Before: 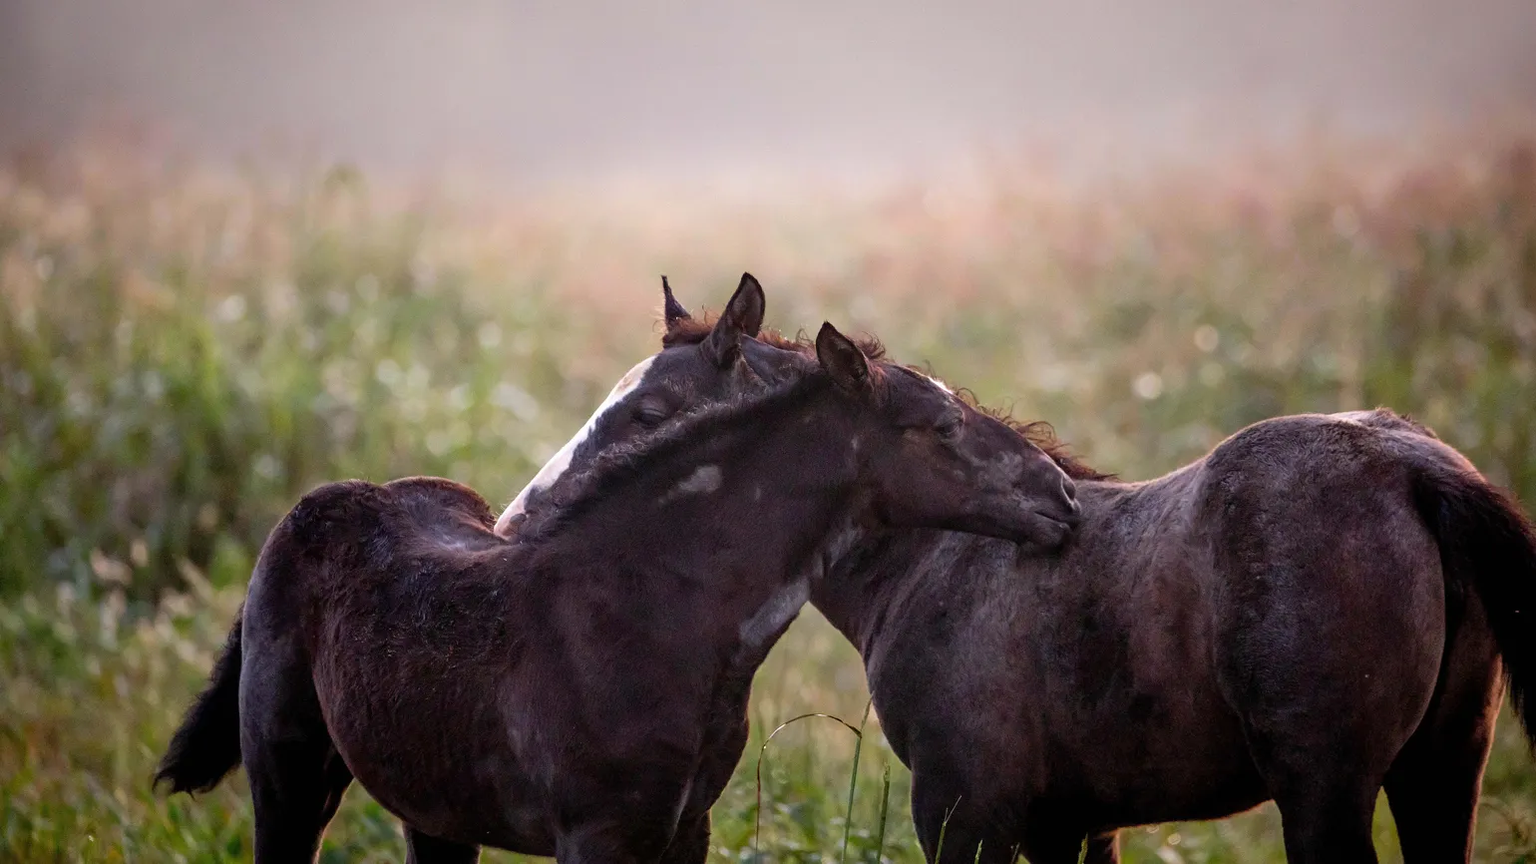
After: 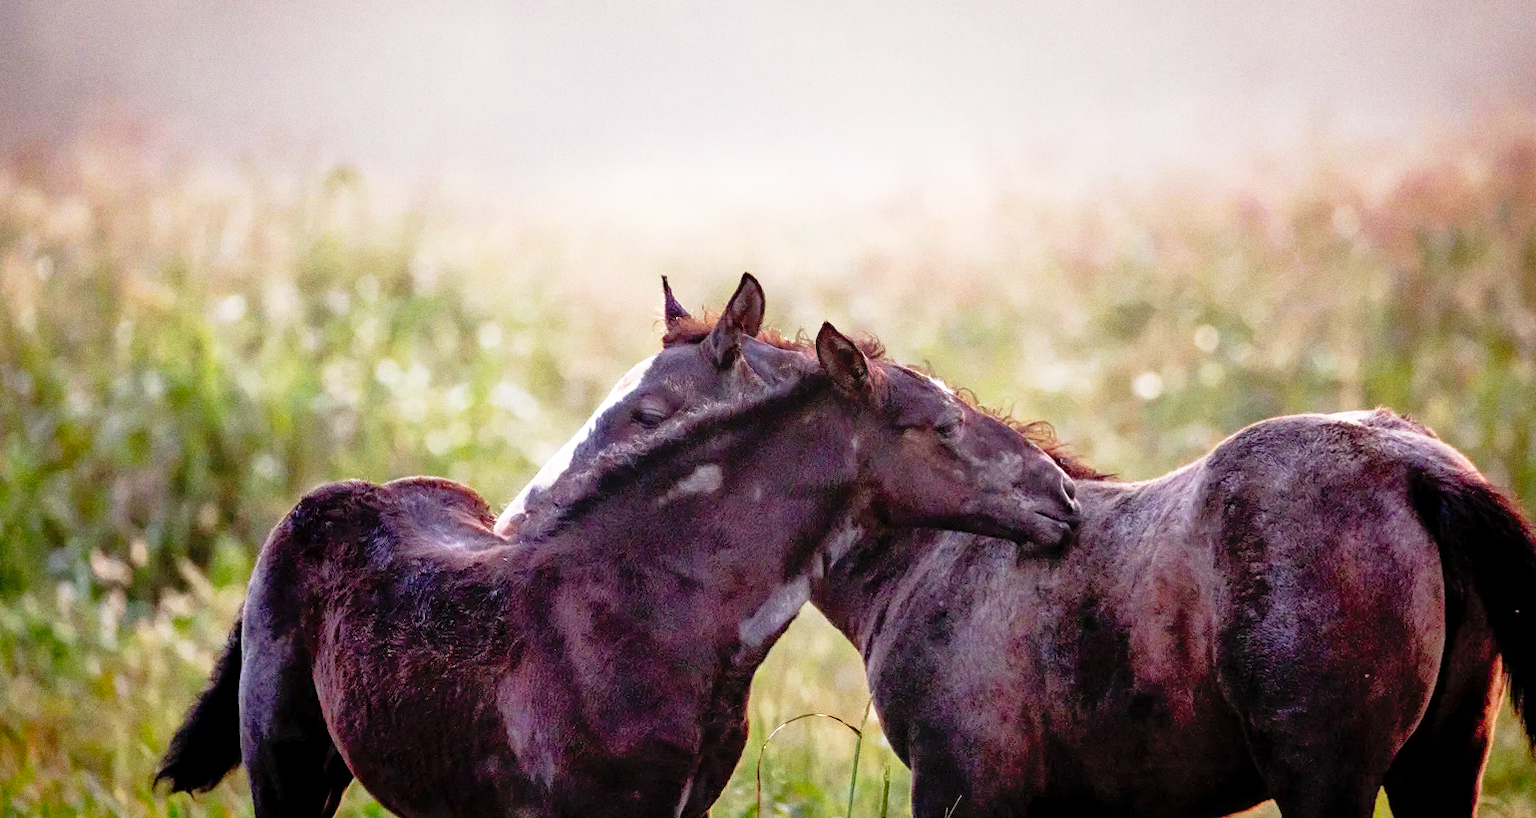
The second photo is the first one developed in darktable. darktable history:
contrast equalizer: octaves 7, y [[0.6 ×6], [0.55 ×6], [0 ×6], [0 ×6], [0 ×6]], mix 0.15
crop and rotate: top 0%, bottom 5.097%
grain: on, module defaults
base curve: curves: ch0 [(0, 0) (0.012, 0.01) (0.073, 0.168) (0.31, 0.711) (0.645, 0.957) (1, 1)], preserve colors none
shadows and highlights: on, module defaults
